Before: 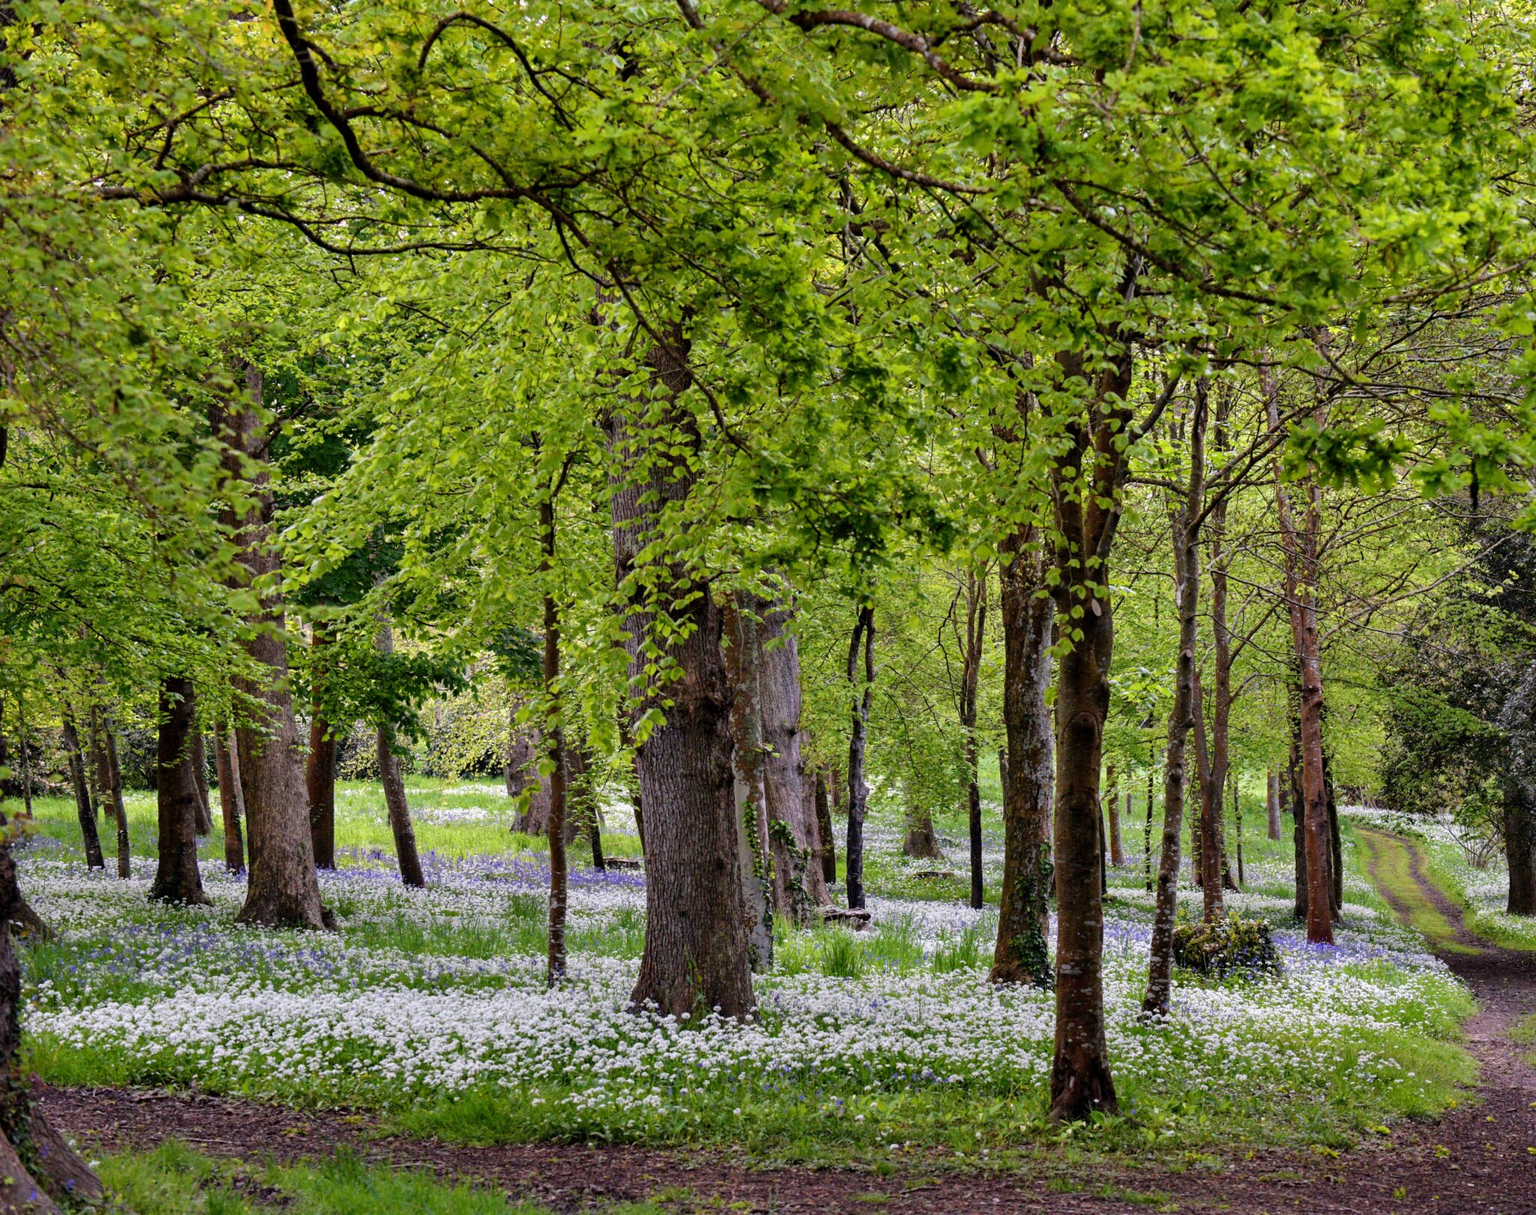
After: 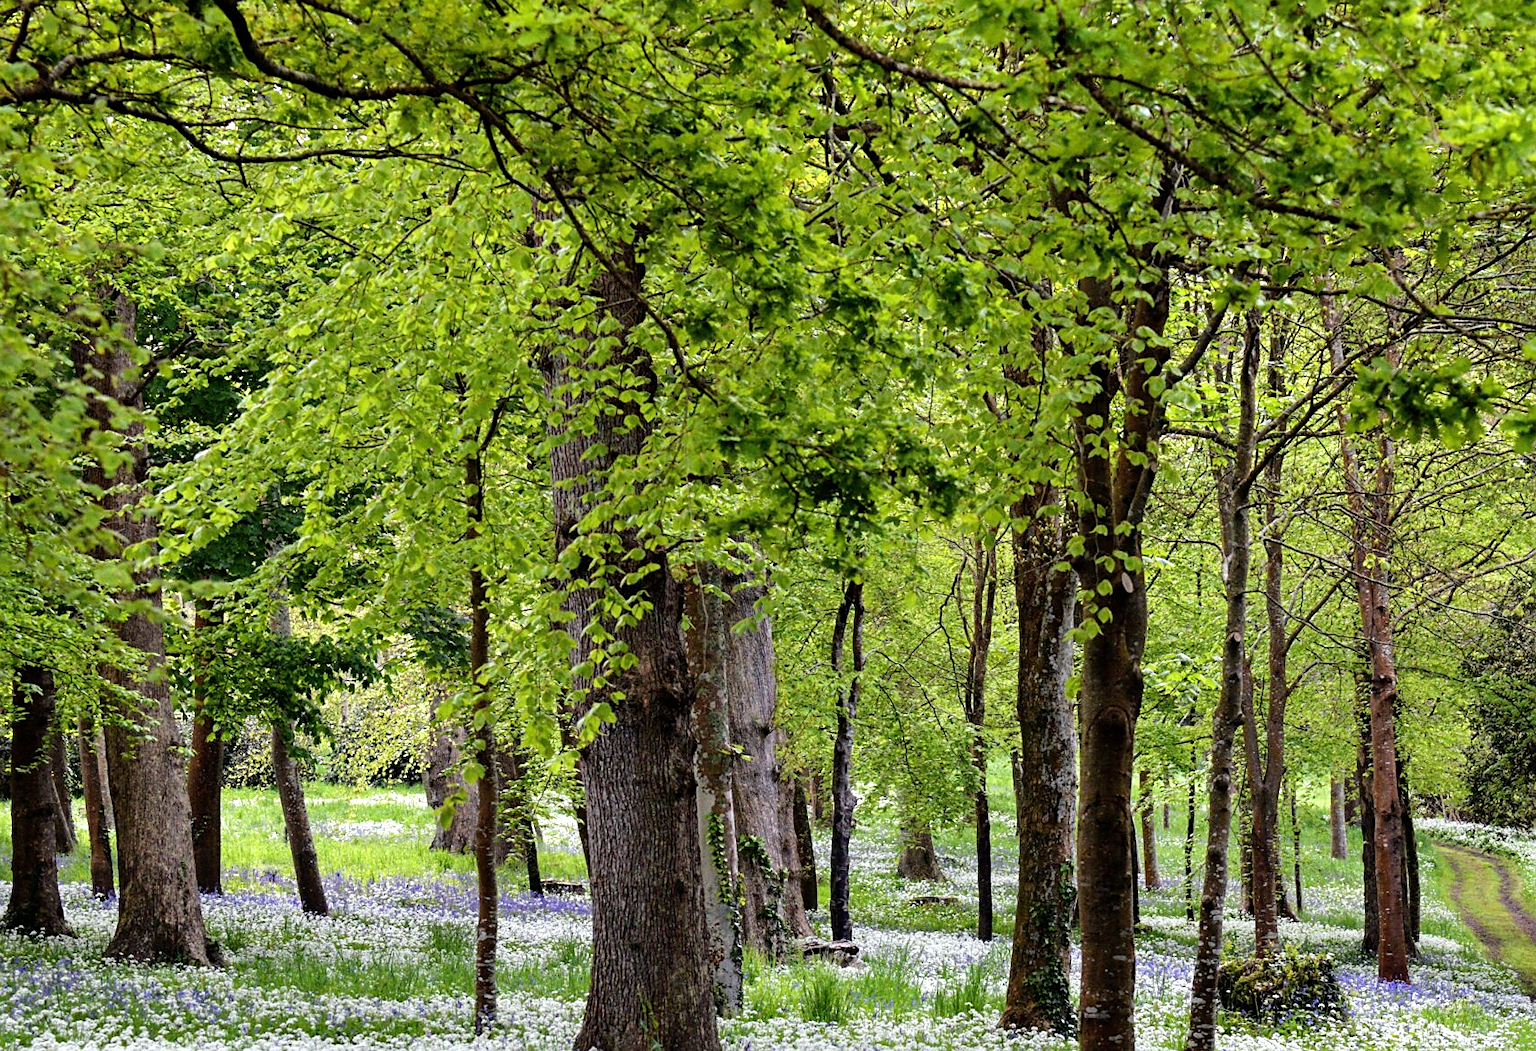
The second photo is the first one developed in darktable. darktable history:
sharpen: radius 1.811, amount 0.391, threshold 1.295
tone equalizer: -8 EV -0.419 EV, -7 EV -0.393 EV, -6 EV -0.358 EV, -5 EV -0.205 EV, -3 EV 0.215 EV, -2 EV 0.334 EV, -1 EV 0.405 EV, +0 EV 0.416 EV, mask exposure compensation -0.497 EV
color correction: highlights a* -4.67, highlights b* 5.04, saturation 0.947
crop and rotate: left 9.705%, top 9.702%, right 6.172%, bottom 17.471%
